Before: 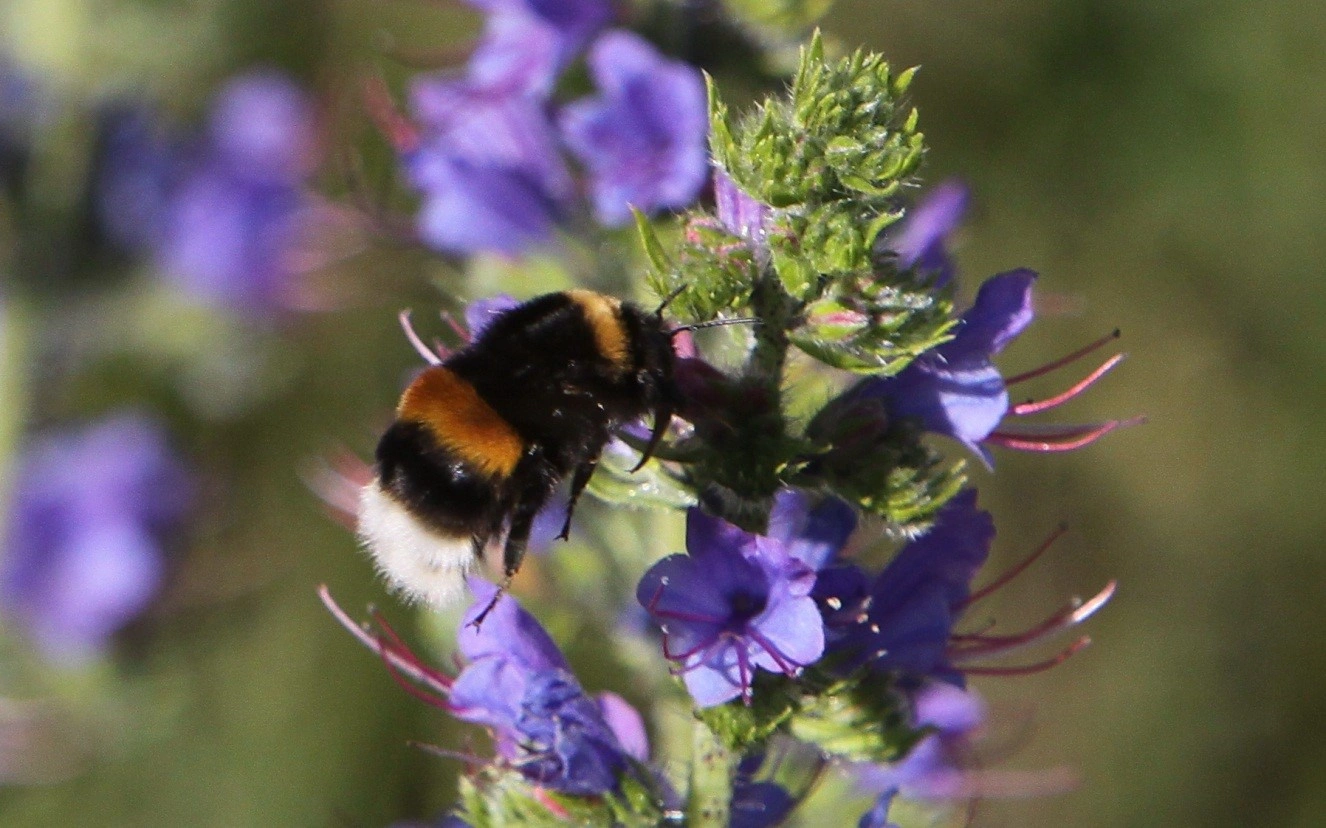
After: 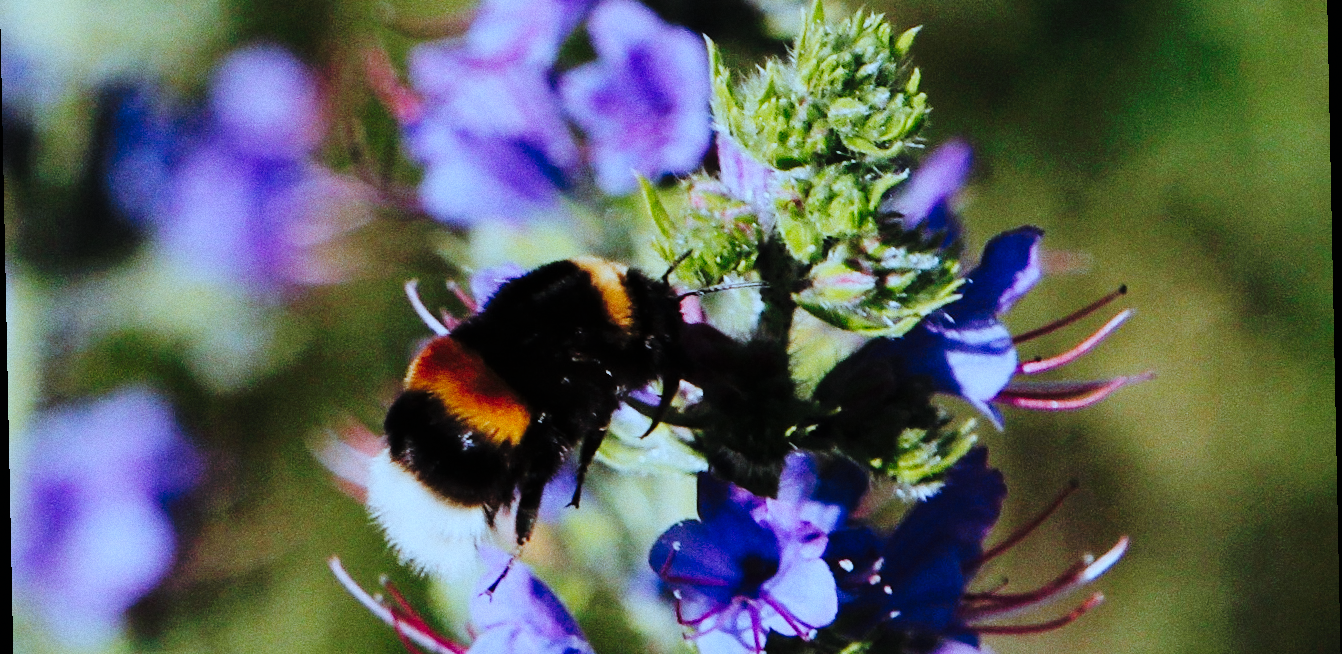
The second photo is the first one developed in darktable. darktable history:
filmic rgb: black relative exposure -7.65 EV, white relative exposure 4.56 EV, hardness 3.61
crop: top 5.667%, bottom 17.637%
tone curve: curves: ch0 [(0, 0) (0.003, 0.003) (0.011, 0.009) (0.025, 0.018) (0.044, 0.027) (0.069, 0.034) (0.1, 0.043) (0.136, 0.056) (0.177, 0.084) (0.224, 0.138) (0.277, 0.203) (0.335, 0.329) (0.399, 0.451) (0.468, 0.572) (0.543, 0.671) (0.623, 0.754) (0.709, 0.821) (0.801, 0.88) (0.898, 0.938) (1, 1)], preserve colors none
rotate and perspective: rotation -1.17°, automatic cropping off
grain: coarseness 0.09 ISO
exposure: compensate highlight preservation false
color correction: highlights a* -9.35, highlights b* -23.15
